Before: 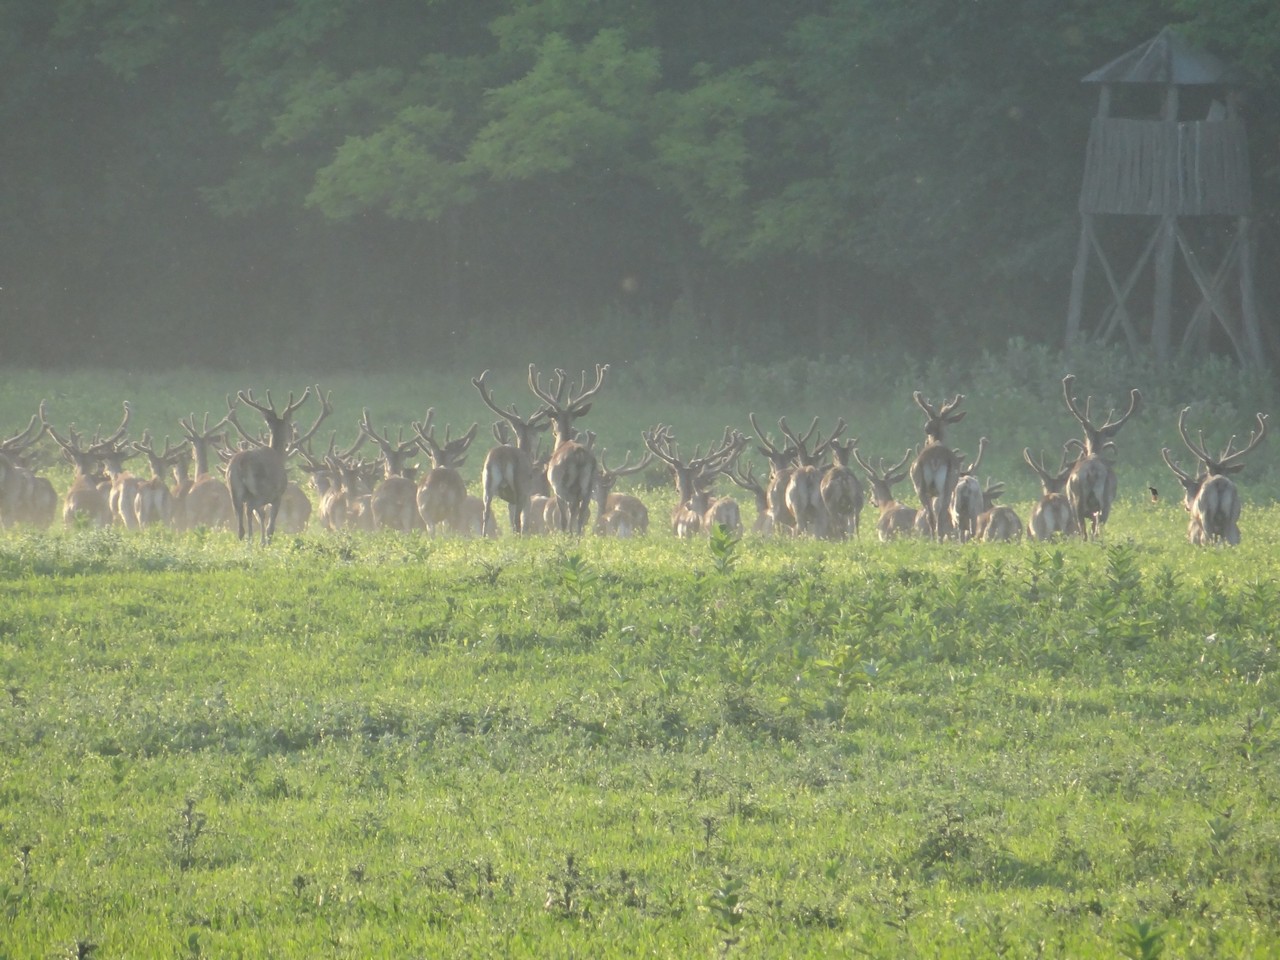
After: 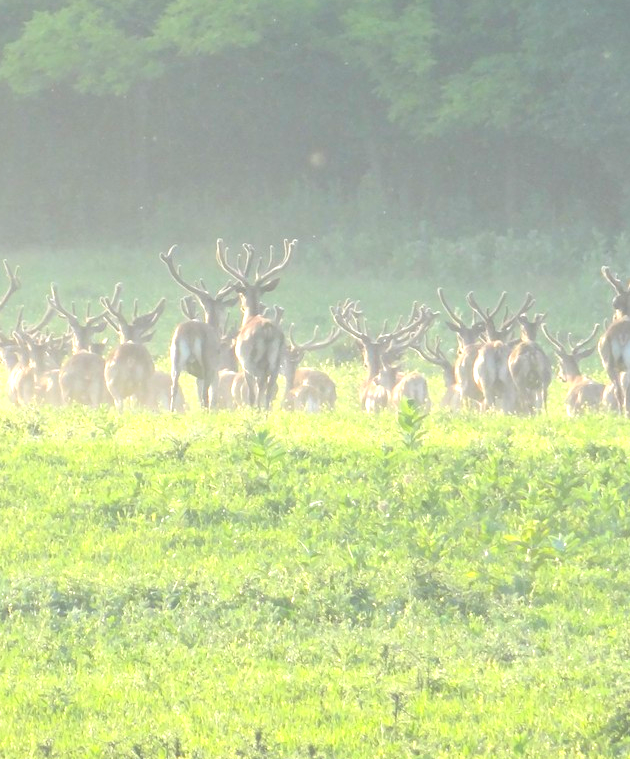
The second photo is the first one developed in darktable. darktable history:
exposure: black level correction -0.005, exposure 1.005 EV, compensate exposure bias true, compensate highlight preservation false
crop and rotate: angle 0.022°, left 24.413%, top 13.122%, right 26.317%, bottom 7.809%
contrast brightness saturation: contrast 0.071, brightness 0.073, saturation 0.177
